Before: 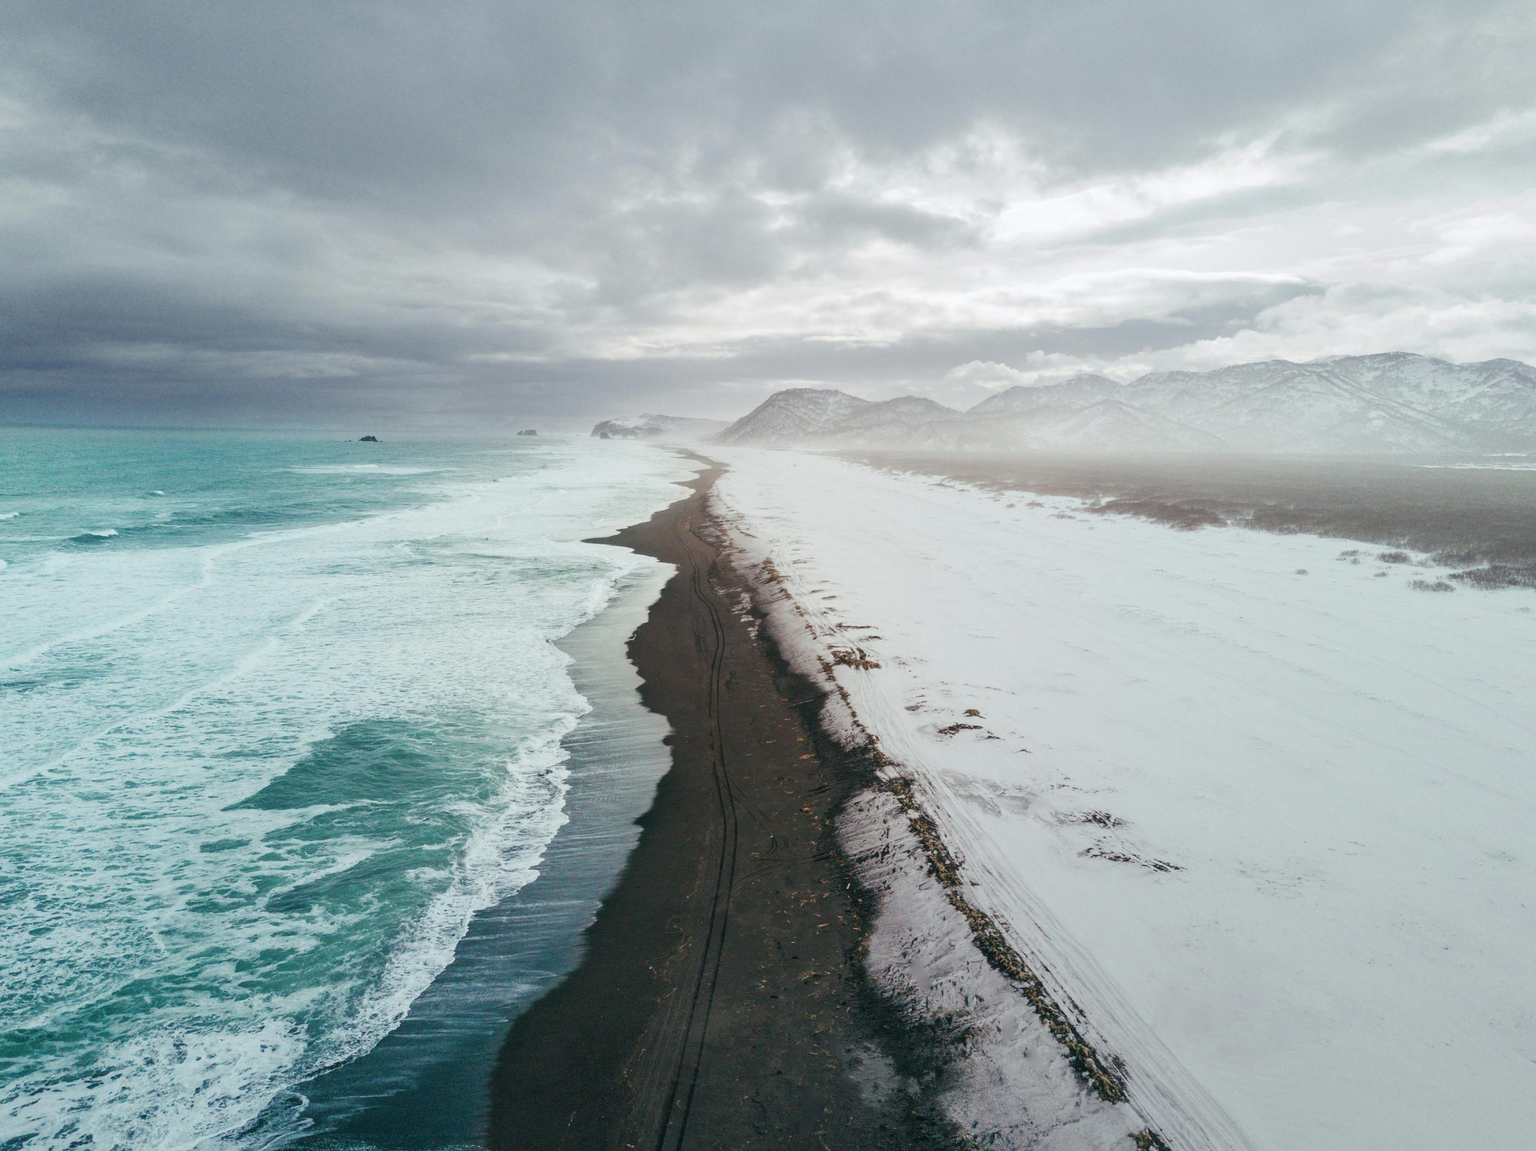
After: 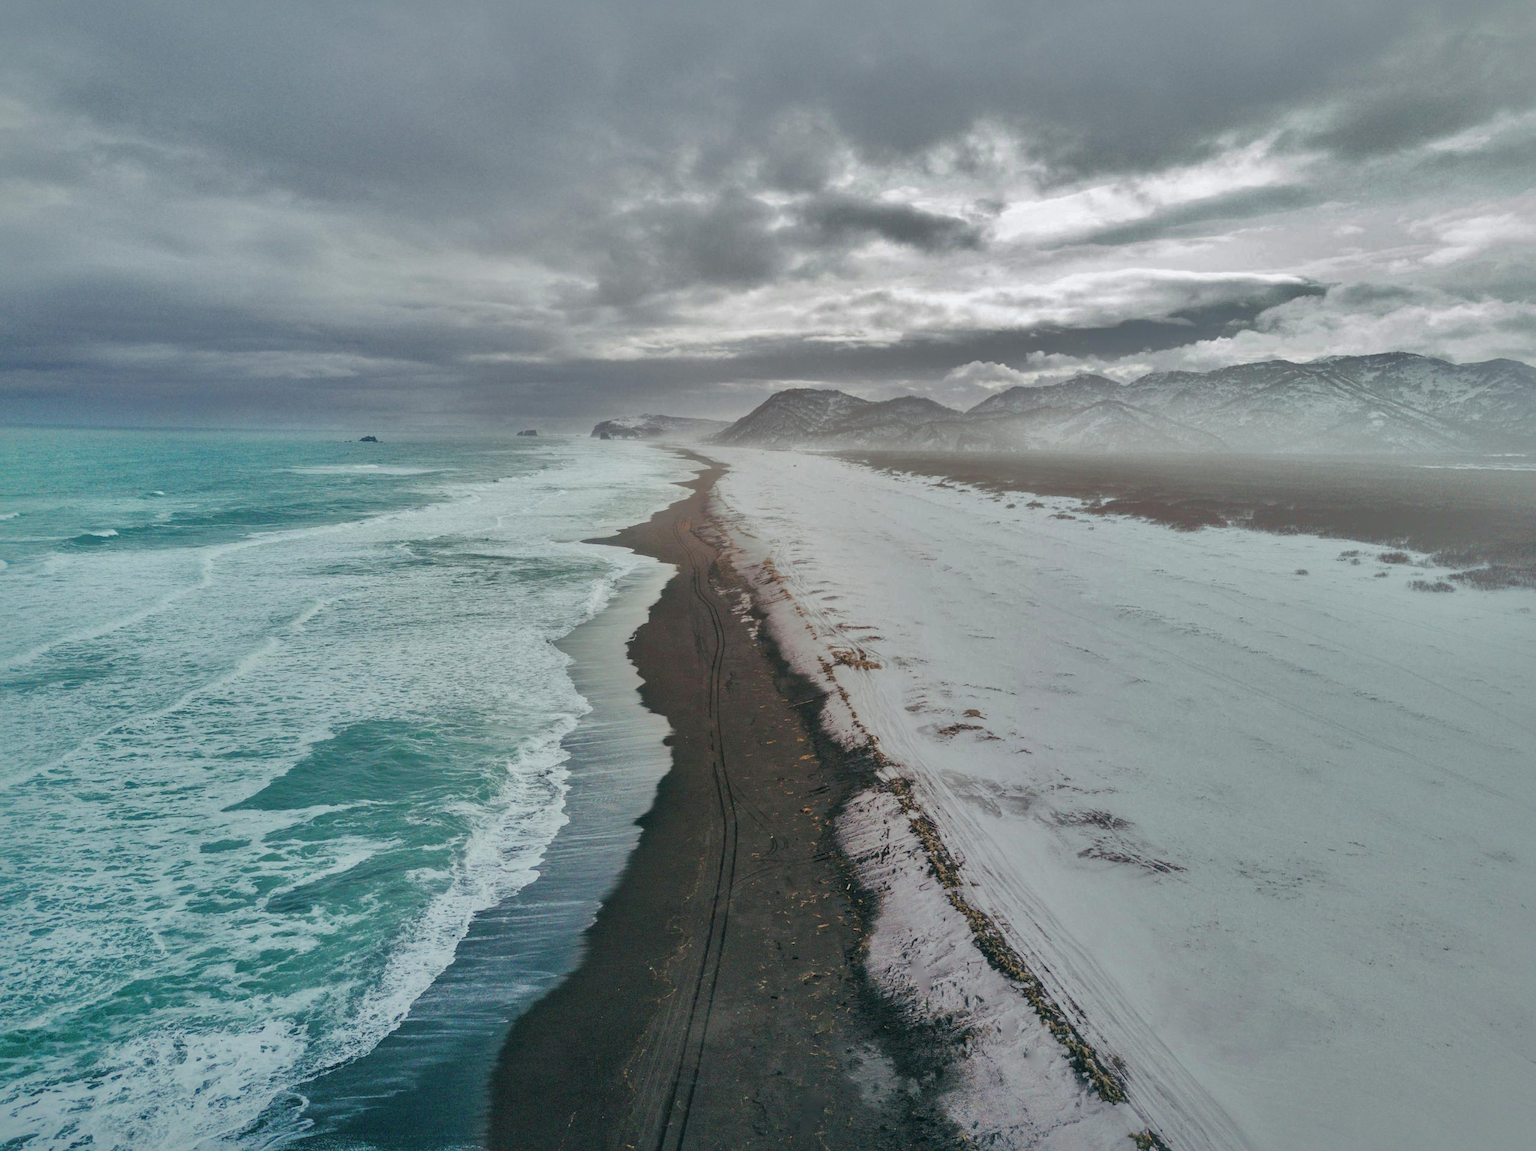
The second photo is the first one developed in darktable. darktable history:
shadows and highlights: shadows 38.31, highlights -73.92
